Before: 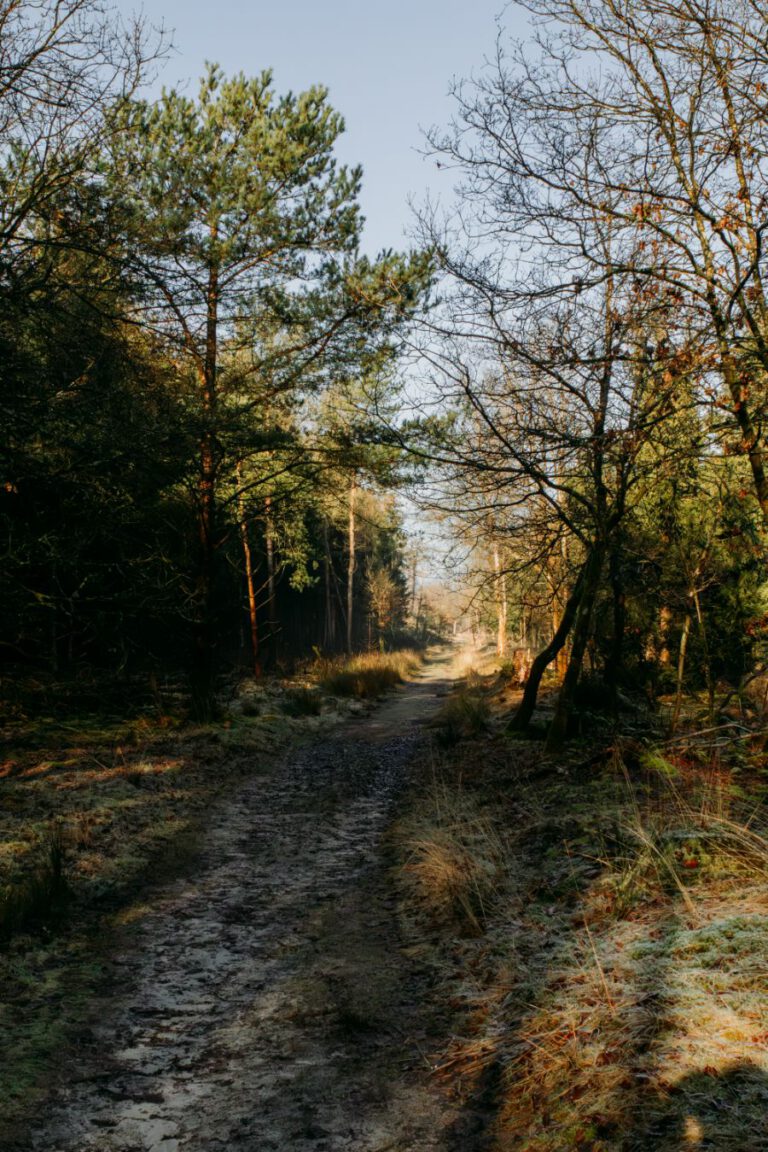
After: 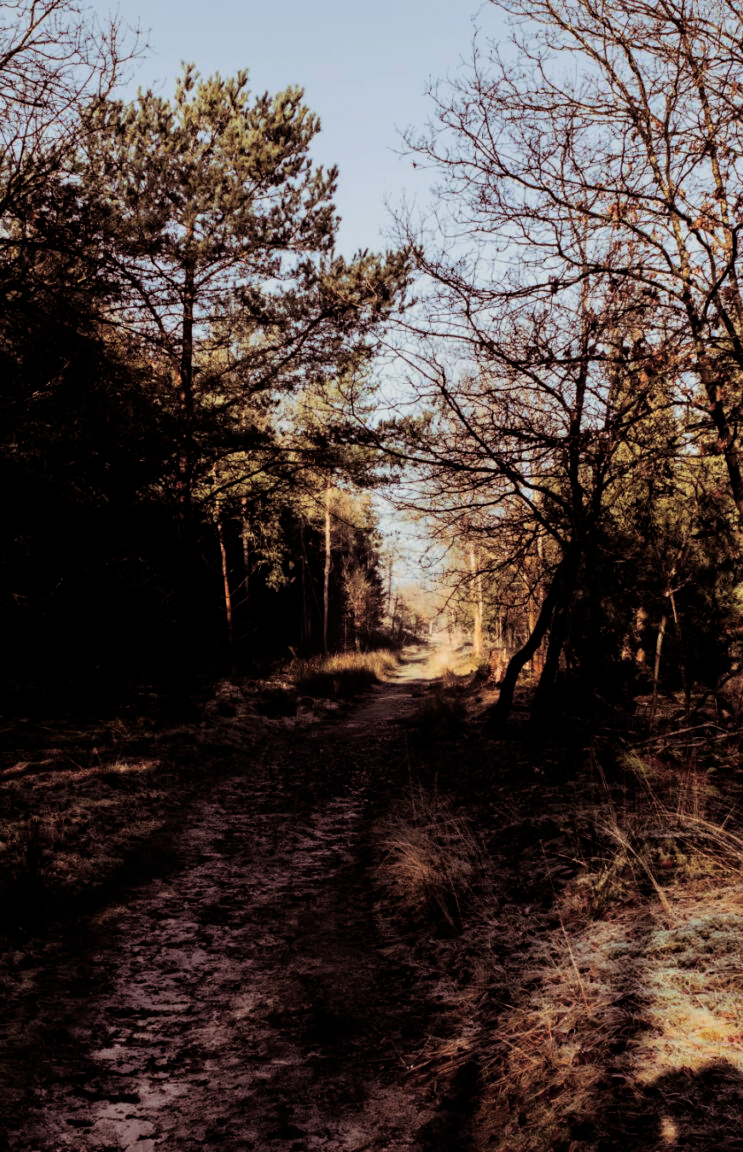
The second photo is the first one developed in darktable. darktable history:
crop and rotate: left 3.238%
split-toning: on, module defaults
filmic rgb: hardness 4.17, contrast 1.364, color science v6 (2022)
